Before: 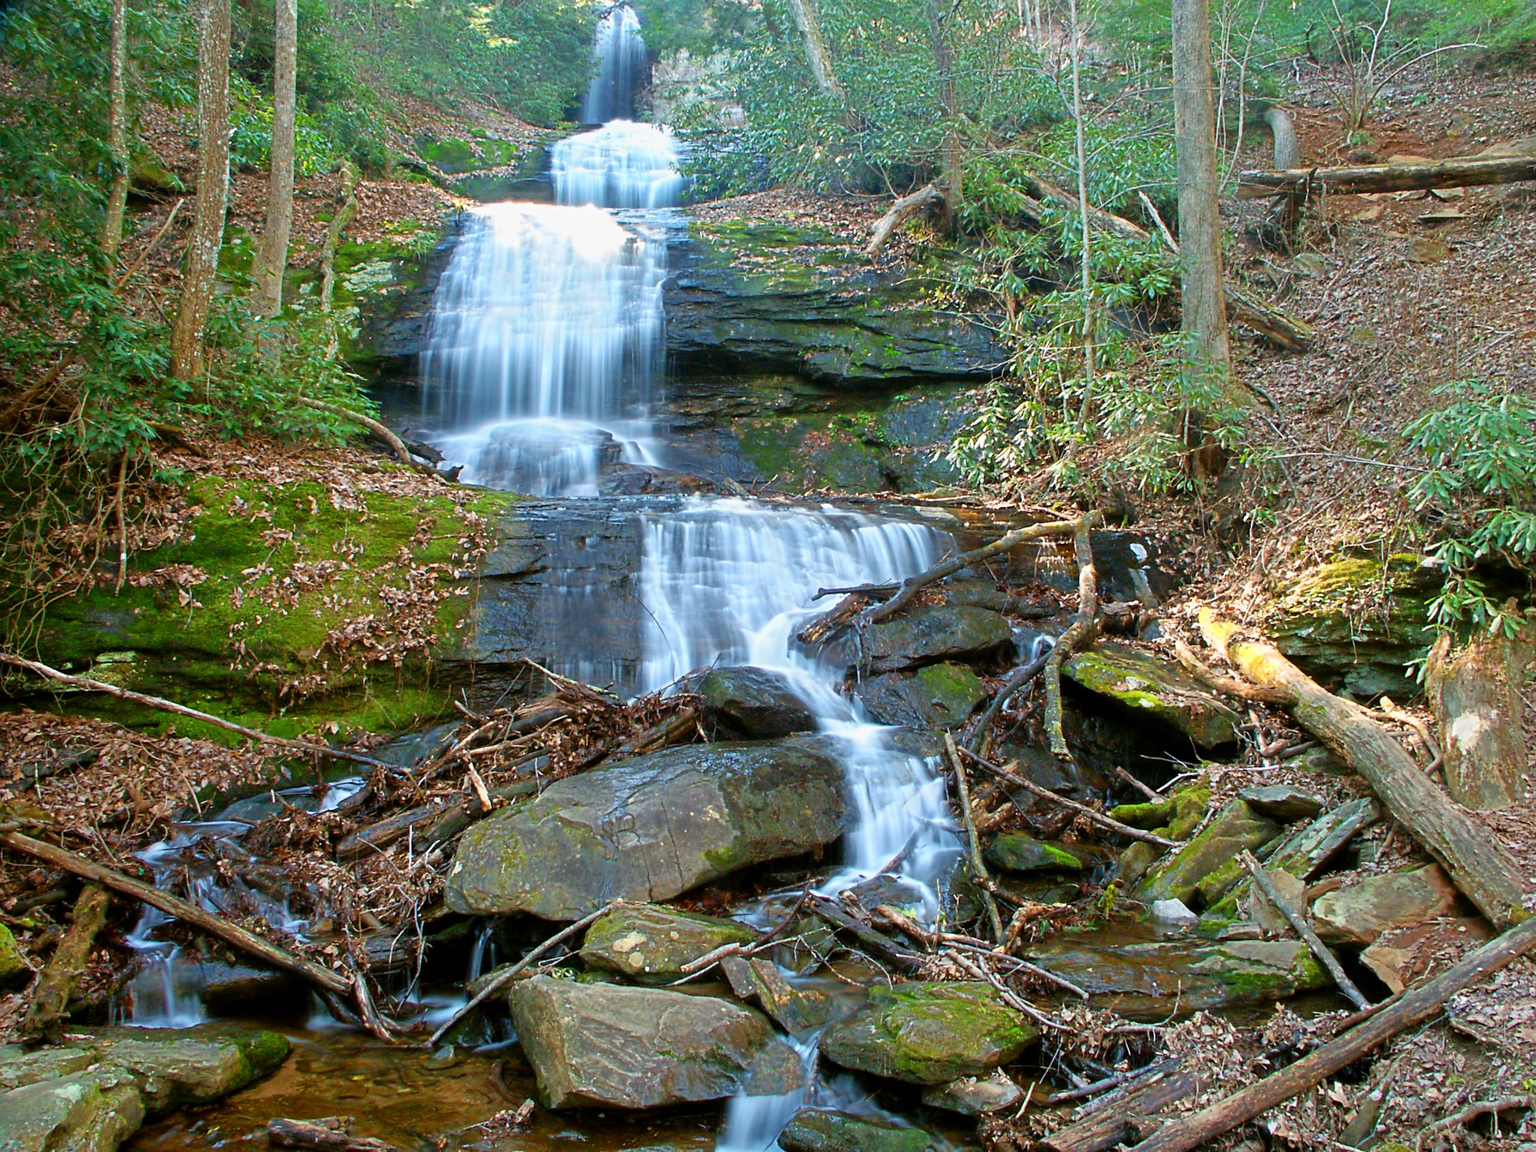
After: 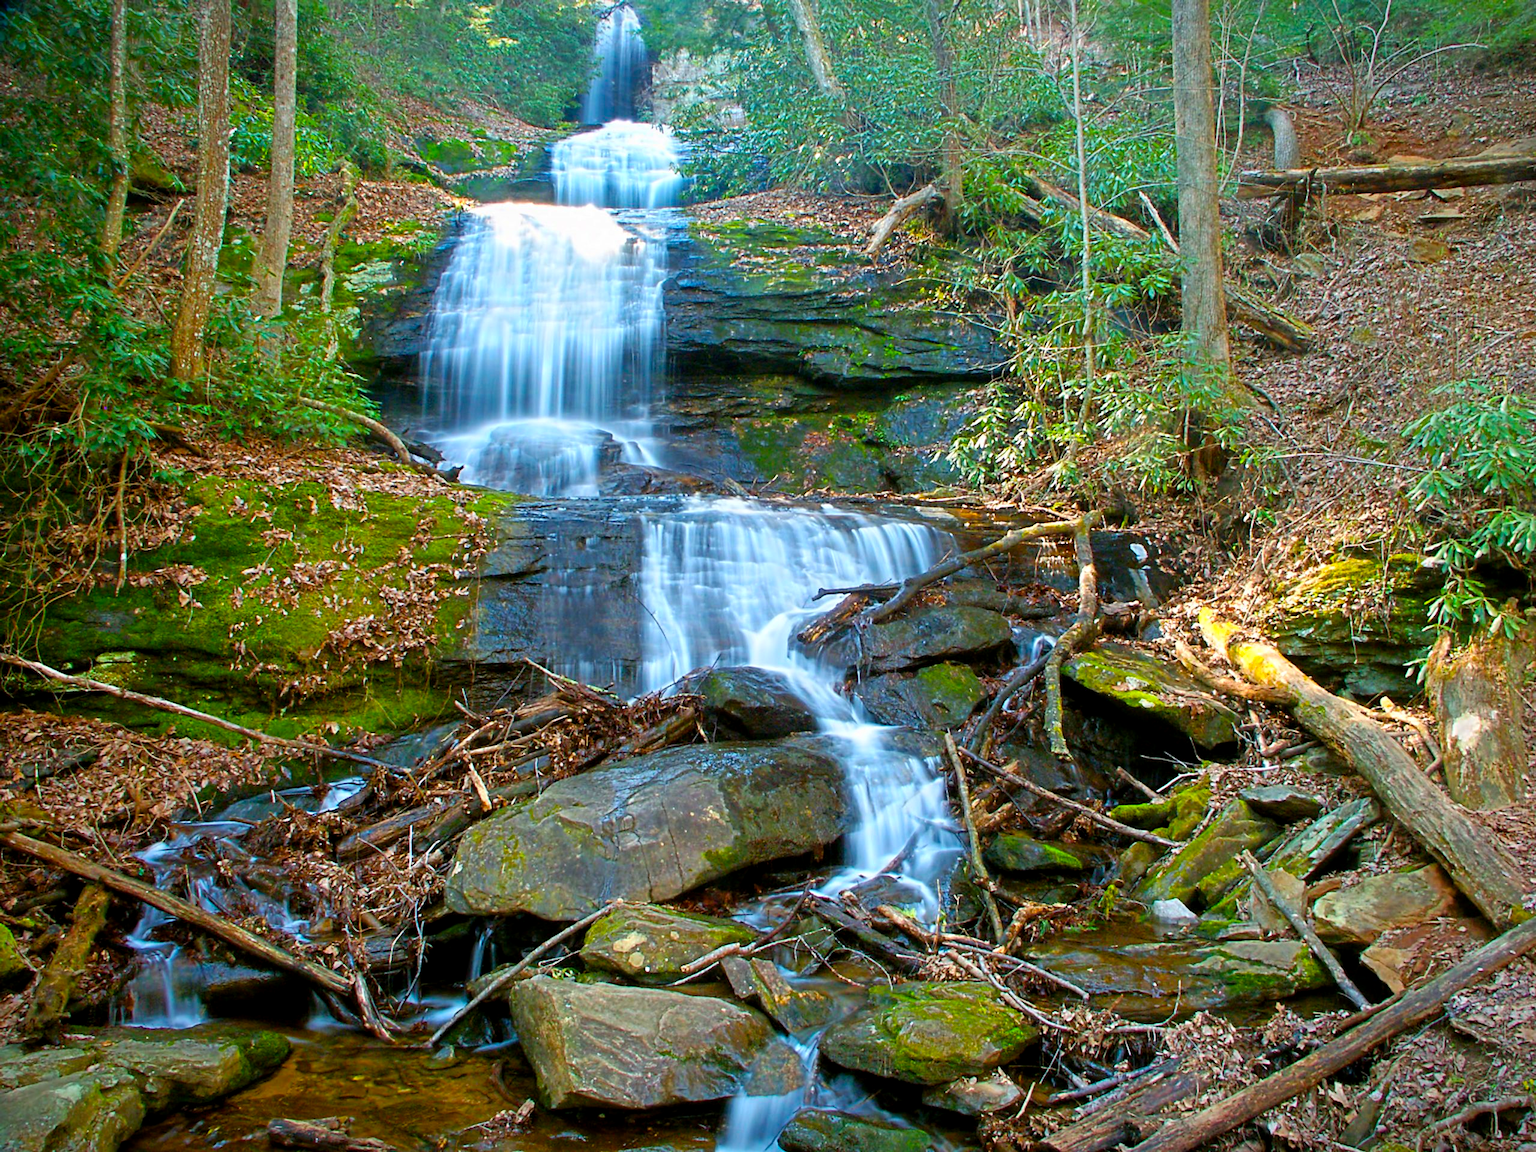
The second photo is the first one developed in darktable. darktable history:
local contrast: highlights 101%, shadows 97%, detail 119%, midtone range 0.2
color balance rgb: linear chroma grading › global chroma 9.392%, perceptual saturation grading › global saturation 15.043%, global vibrance 20%
vignetting: fall-off start 99.33%, saturation -0.021, width/height ratio 1.321
tone equalizer: edges refinement/feathering 500, mask exposure compensation -1.57 EV, preserve details no
